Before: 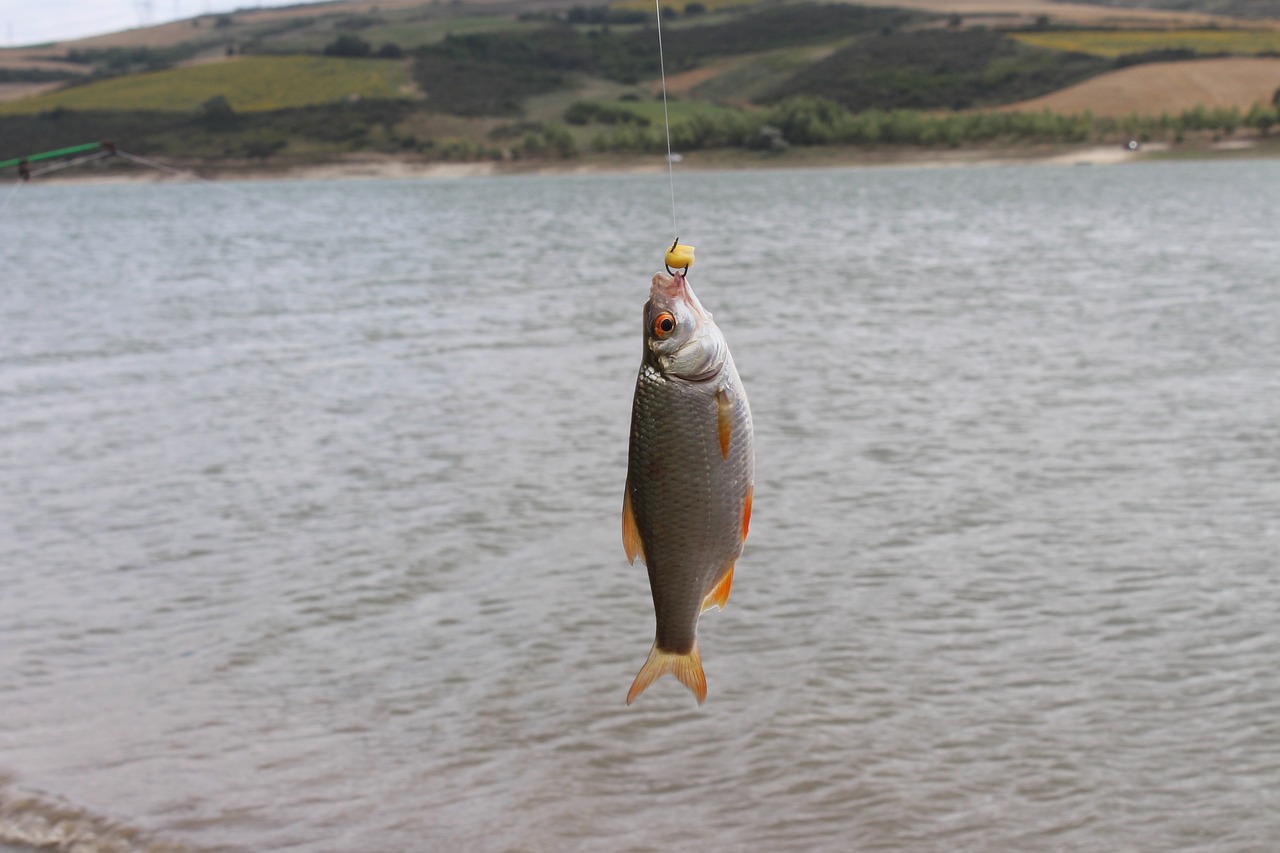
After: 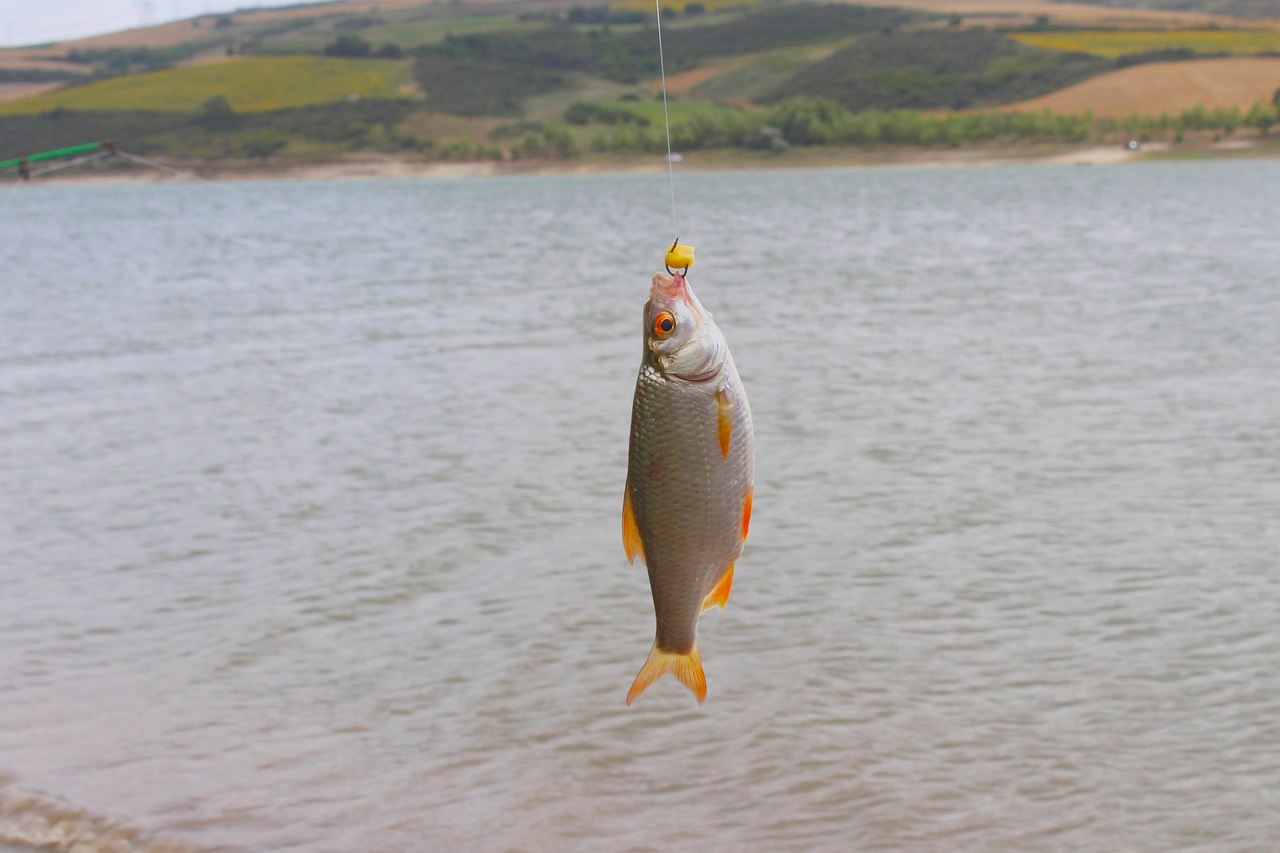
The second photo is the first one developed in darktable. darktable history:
exposure: black level correction 0, exposure 0.691 EV, compensate exposure bias true, compensate highlight preservation false
color balance rgb: perceptual saturation grading › global saturation 30.999%, contrast -29.534%
